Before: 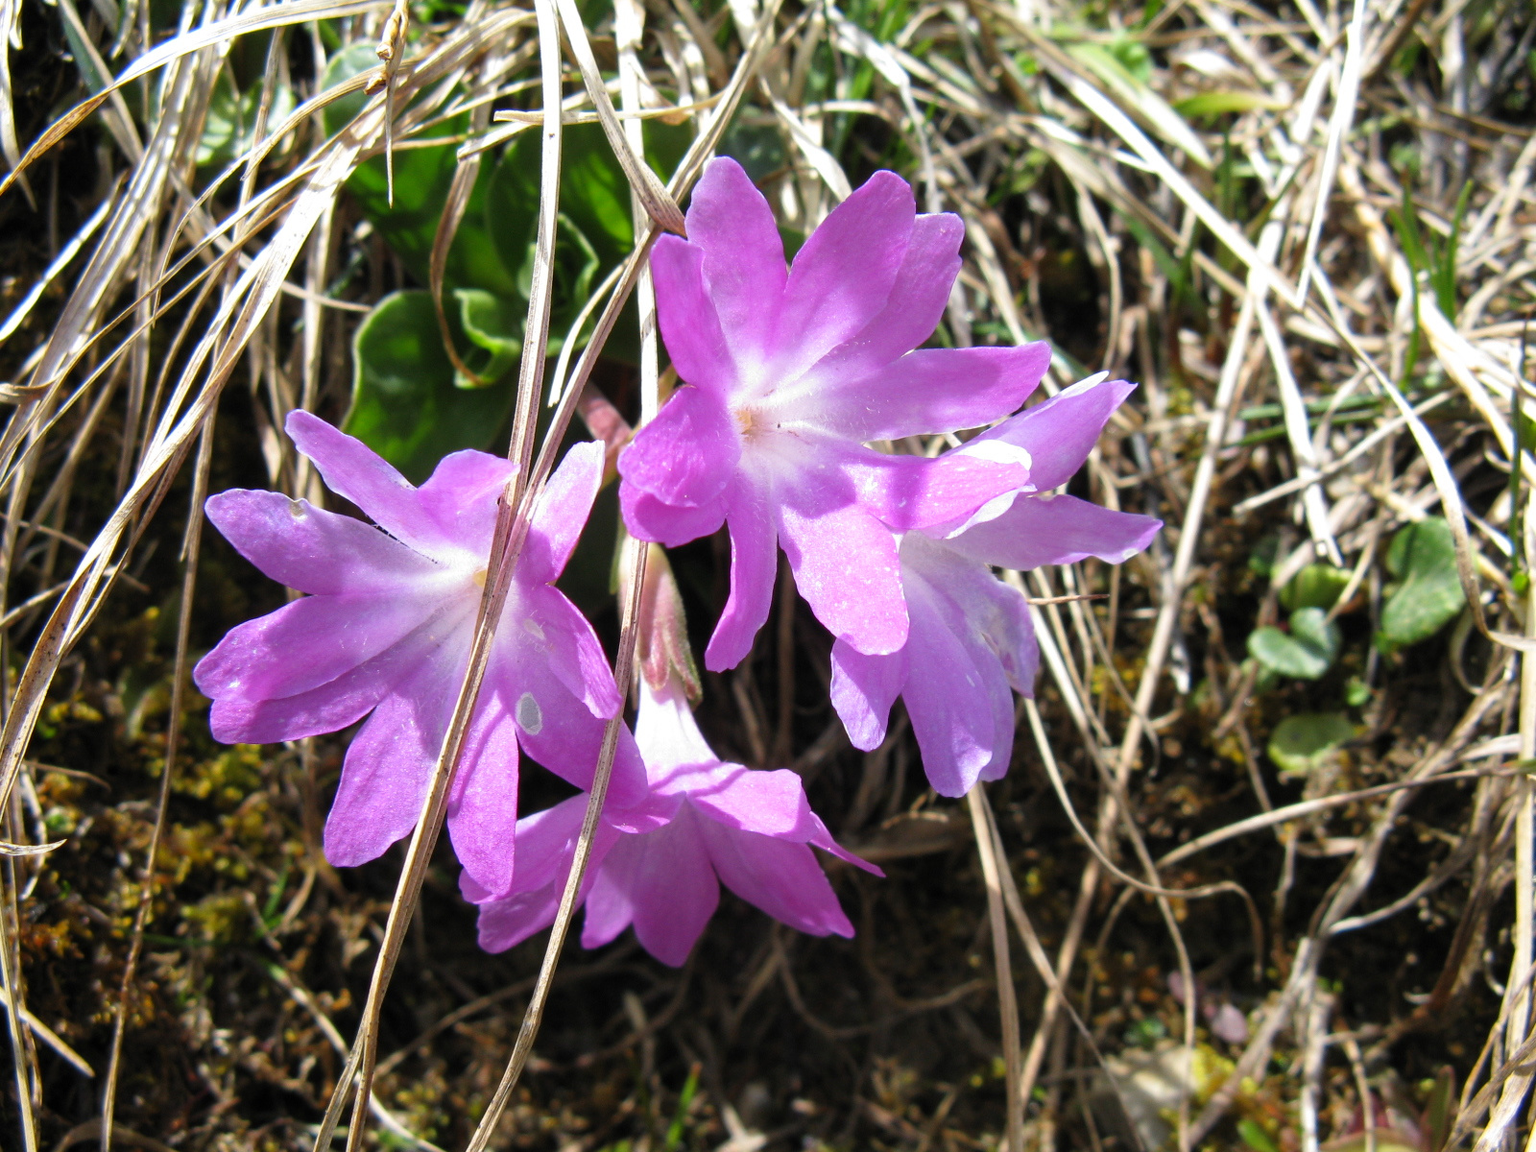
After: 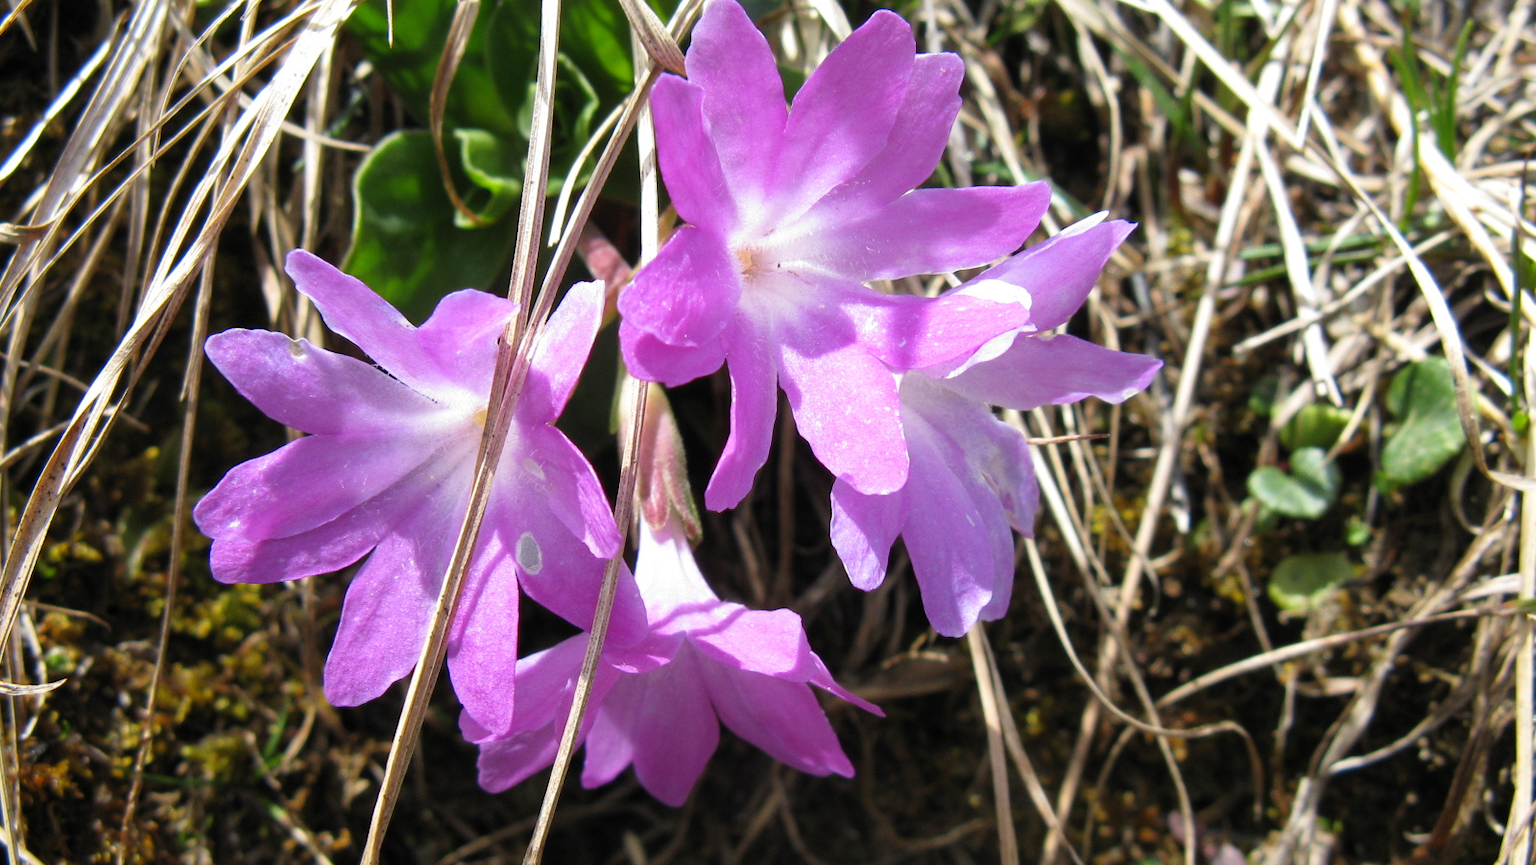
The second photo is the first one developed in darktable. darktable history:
crop: top 13.956%, bottom 10.831%
